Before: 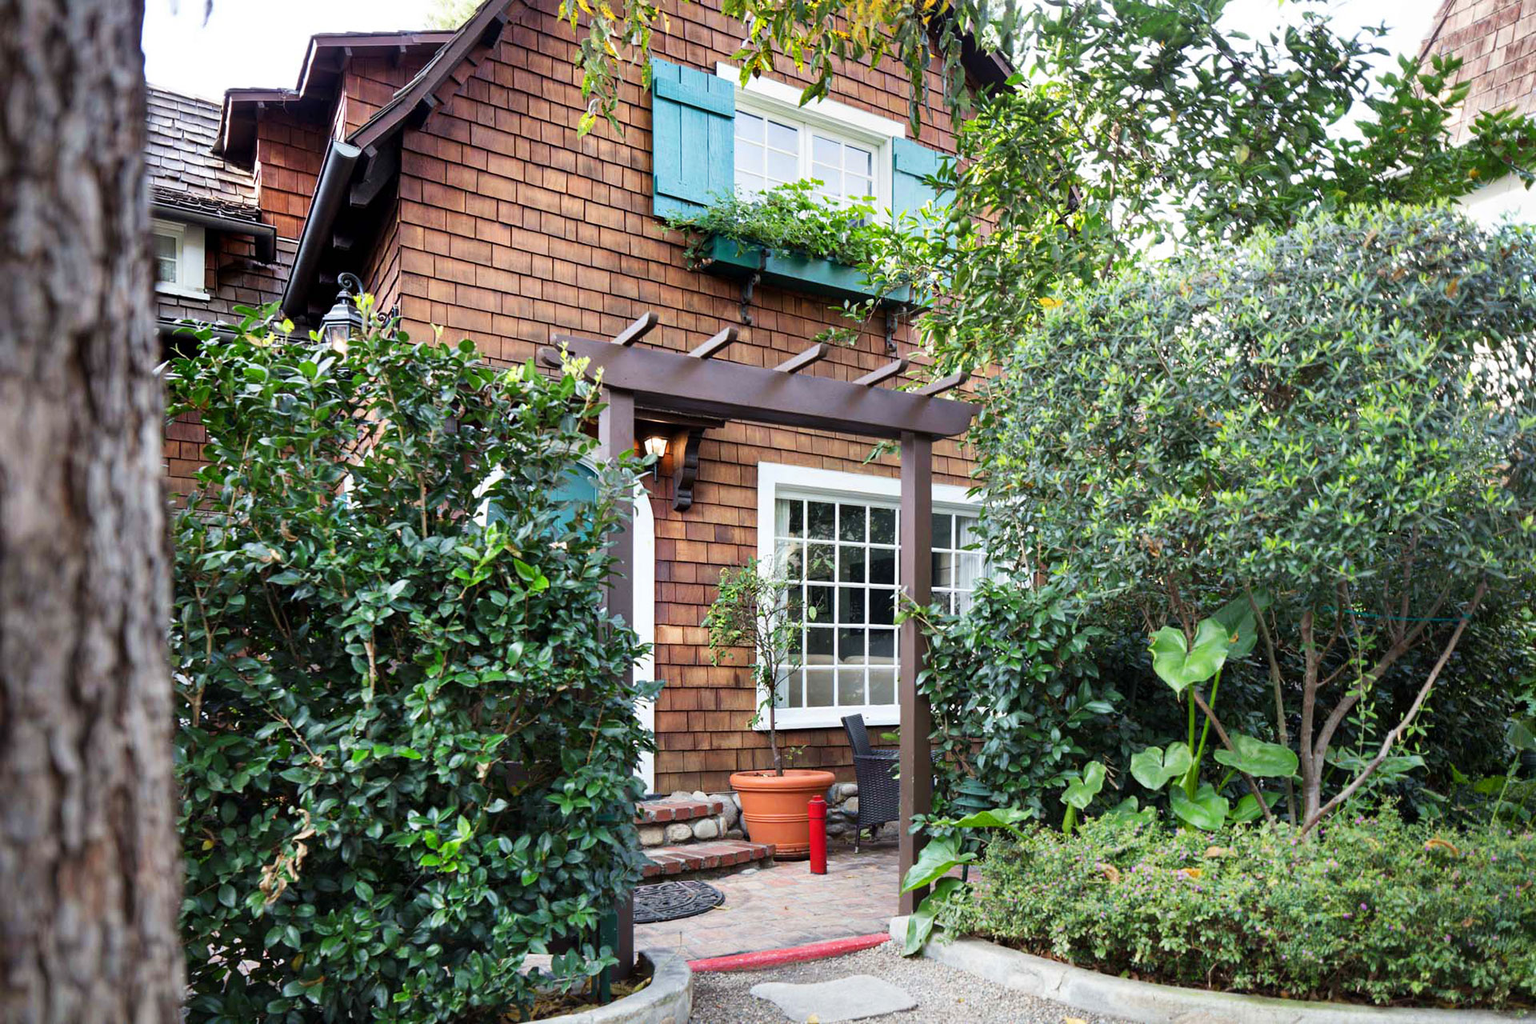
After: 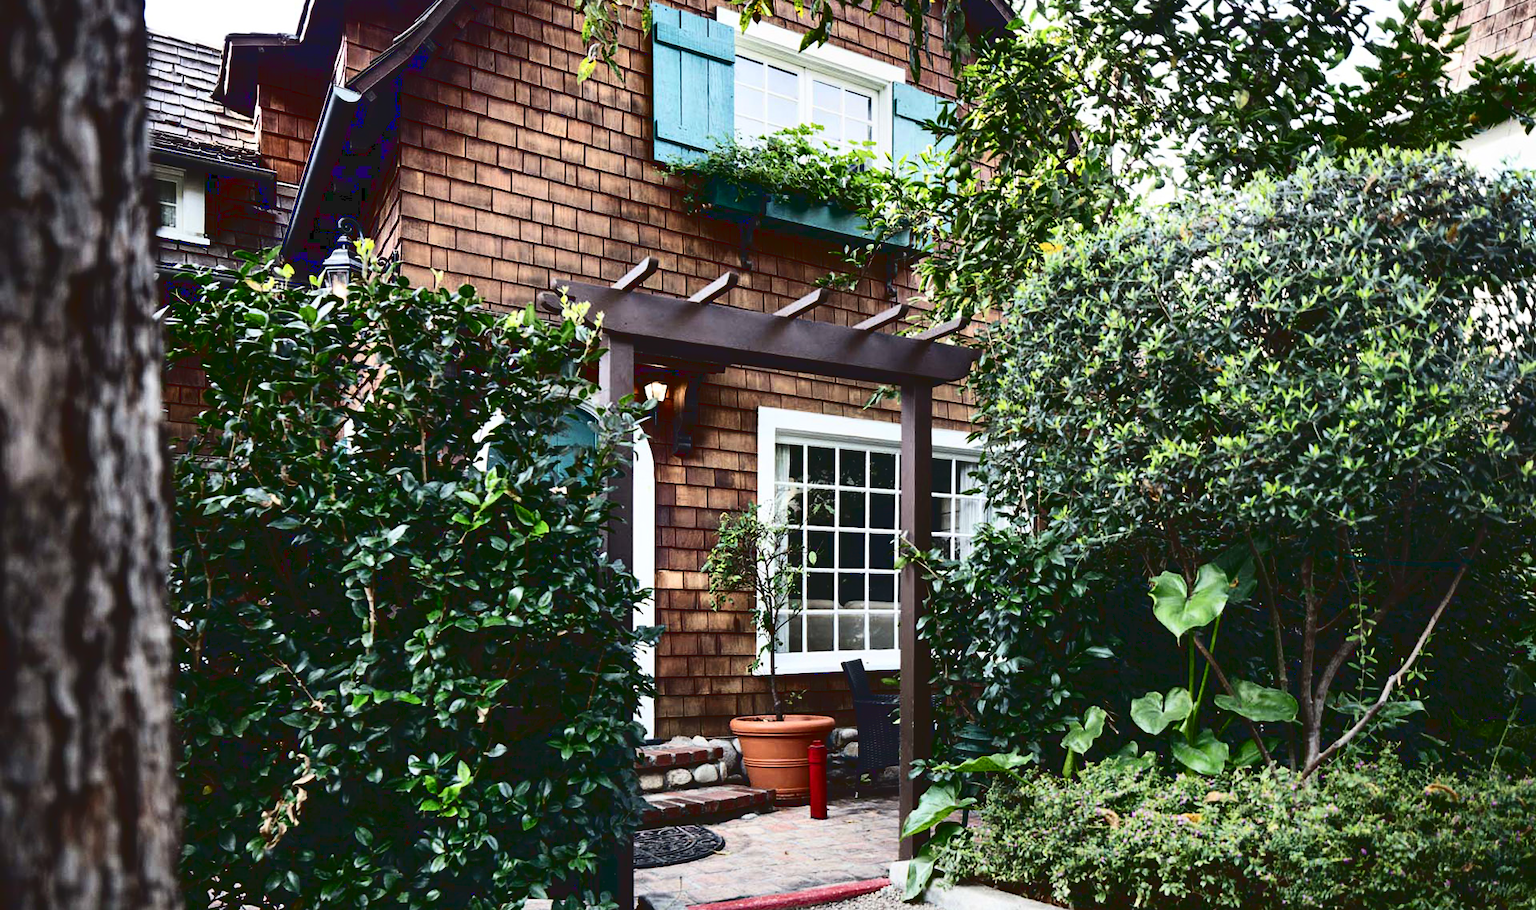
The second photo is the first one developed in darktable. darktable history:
crop and rotate: top 5.465%, bottom 5.626%
base curve: curves: ch0 [(0, 0.02) (0.083, 0.036) (1, 1)]
contrast brightness saturation: contrast 0.282
